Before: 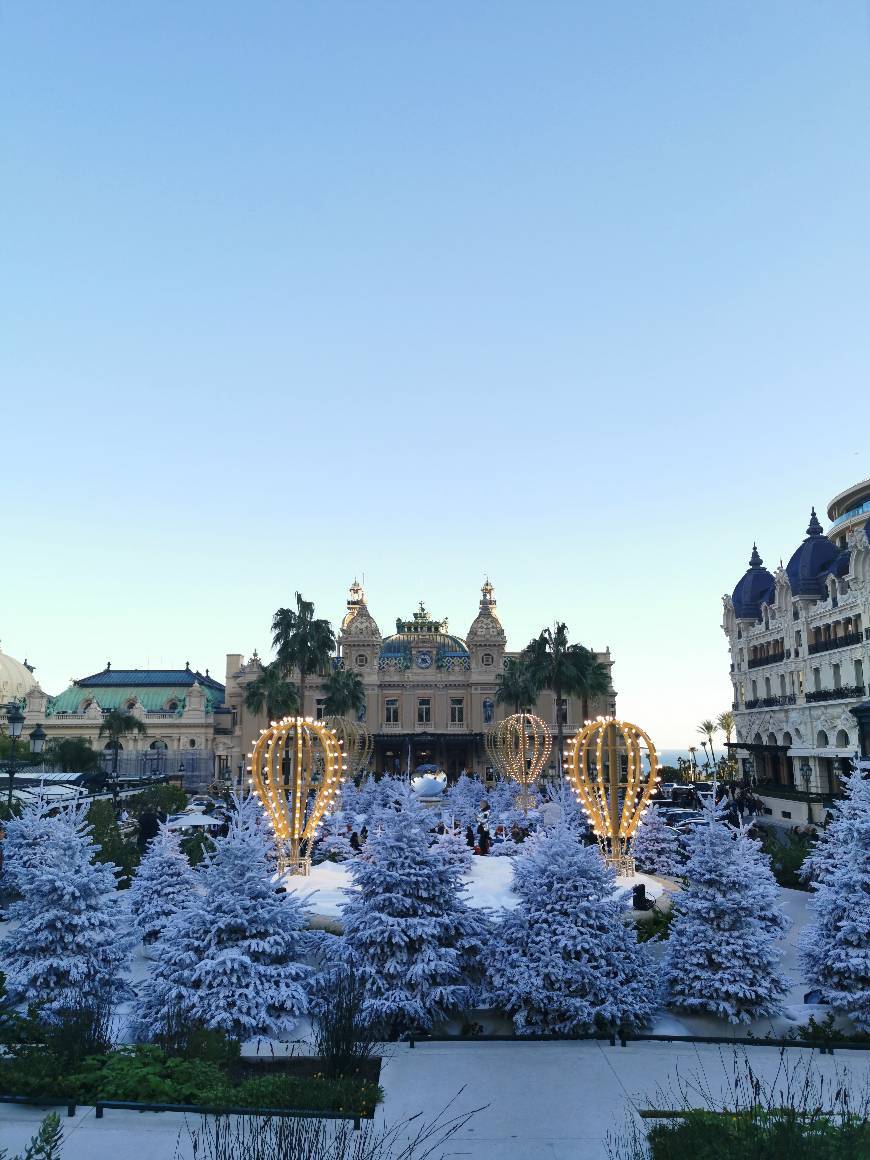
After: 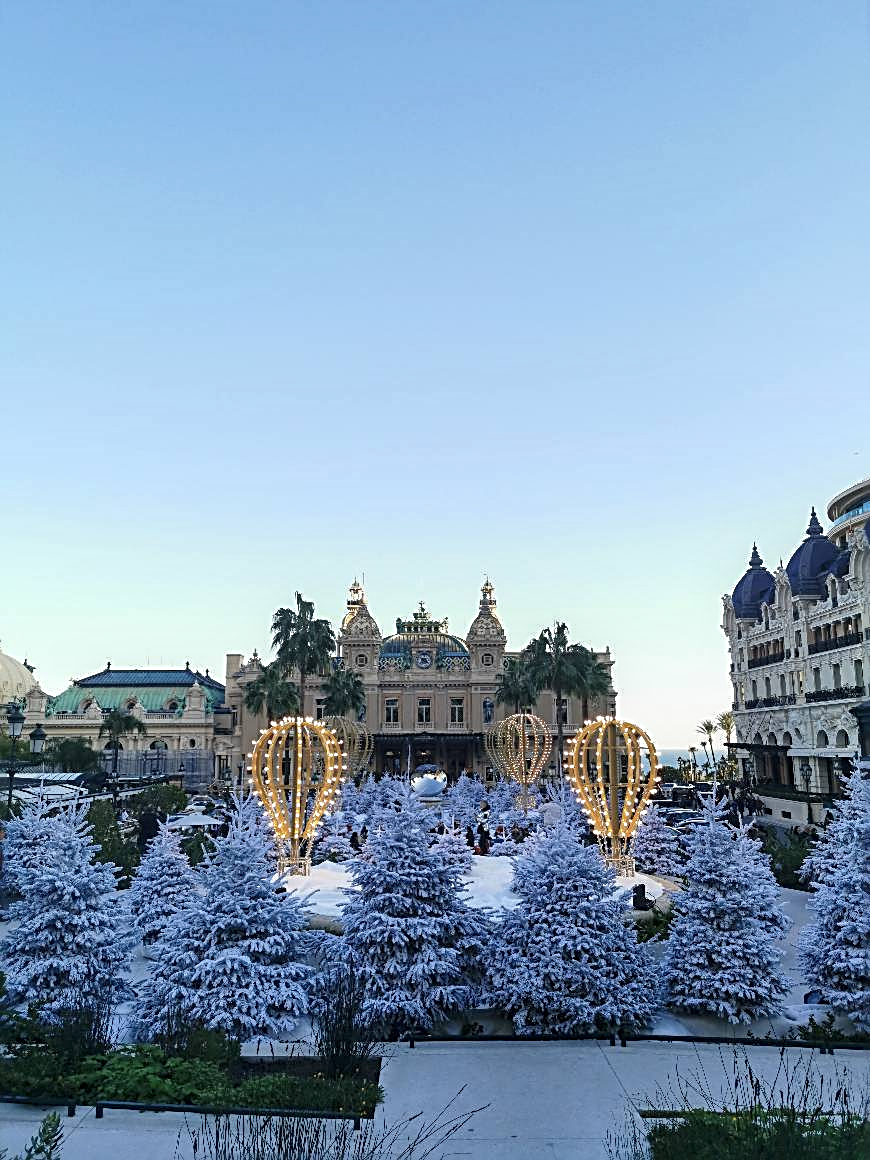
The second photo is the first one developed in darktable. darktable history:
tone equalizer: on, module defaults
local contrast: on, module defaults
sharpen: radius 2.591, amount 0.681
